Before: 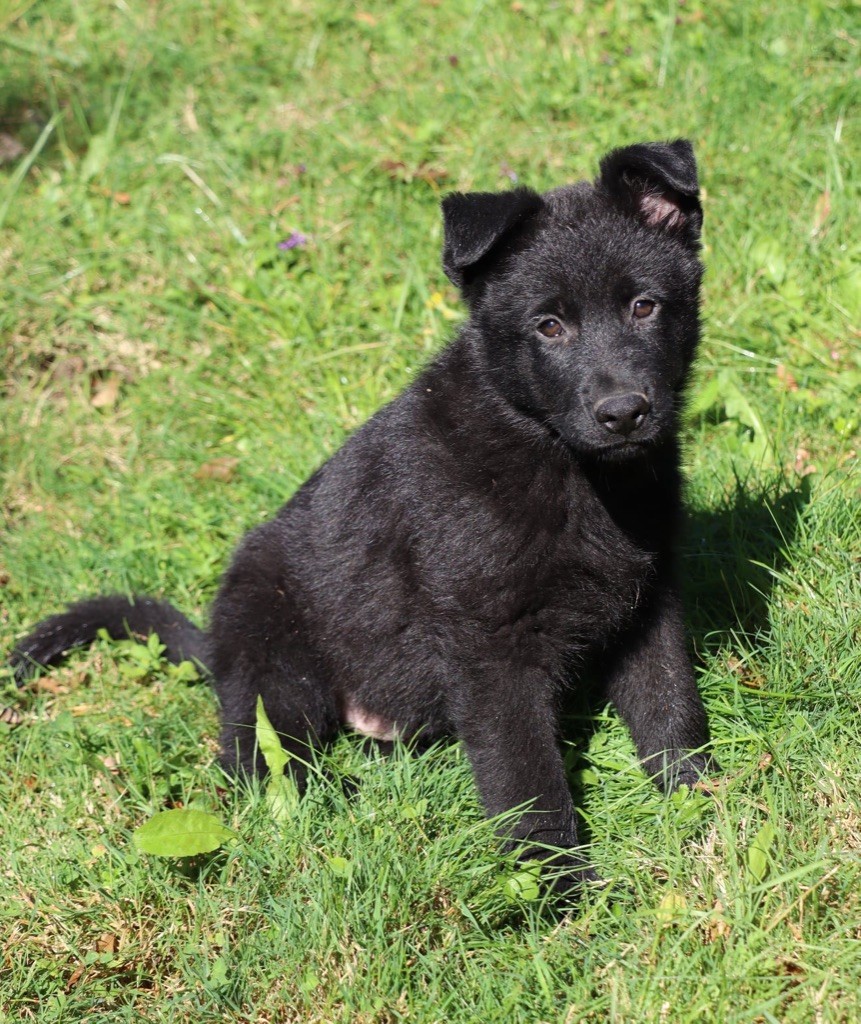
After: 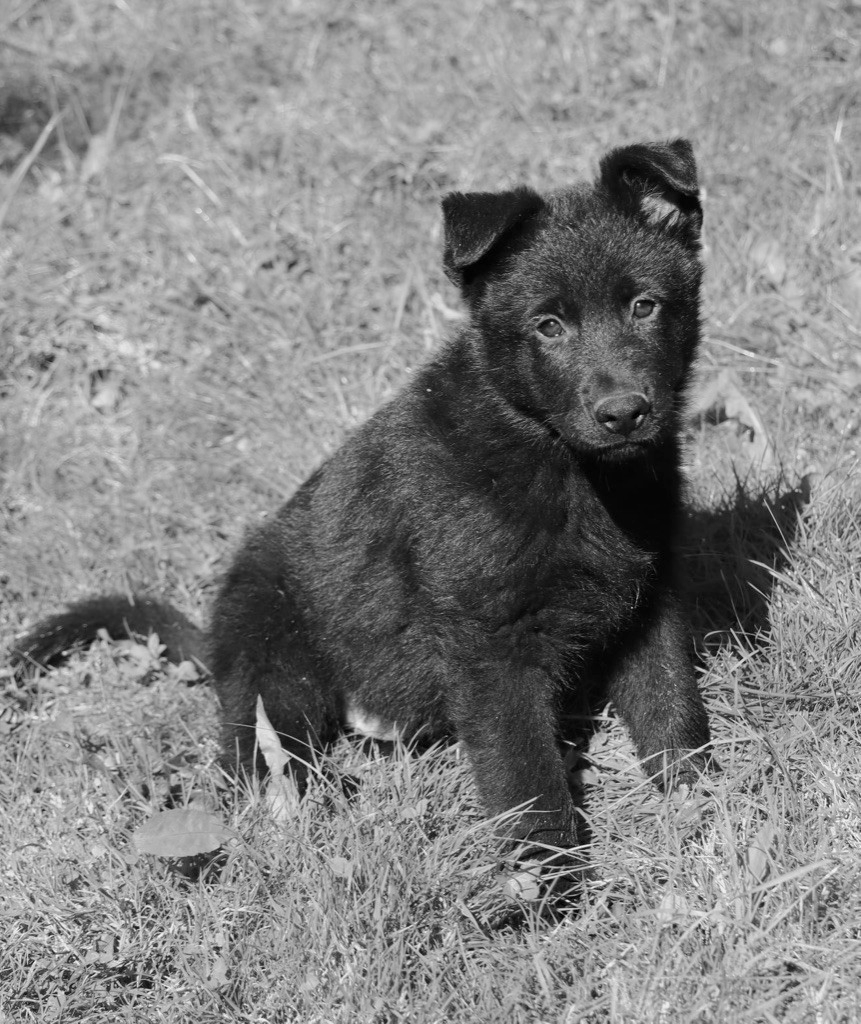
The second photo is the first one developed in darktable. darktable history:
monochrome: a 16.06, b 15.48, size 1
color balance rgb: perceptual saturation grading › global saturation 25%, perceptual brilliance grading › mid-tones 10%, perceptual brilliance grading › shadows 15%, global vibrance 20%
